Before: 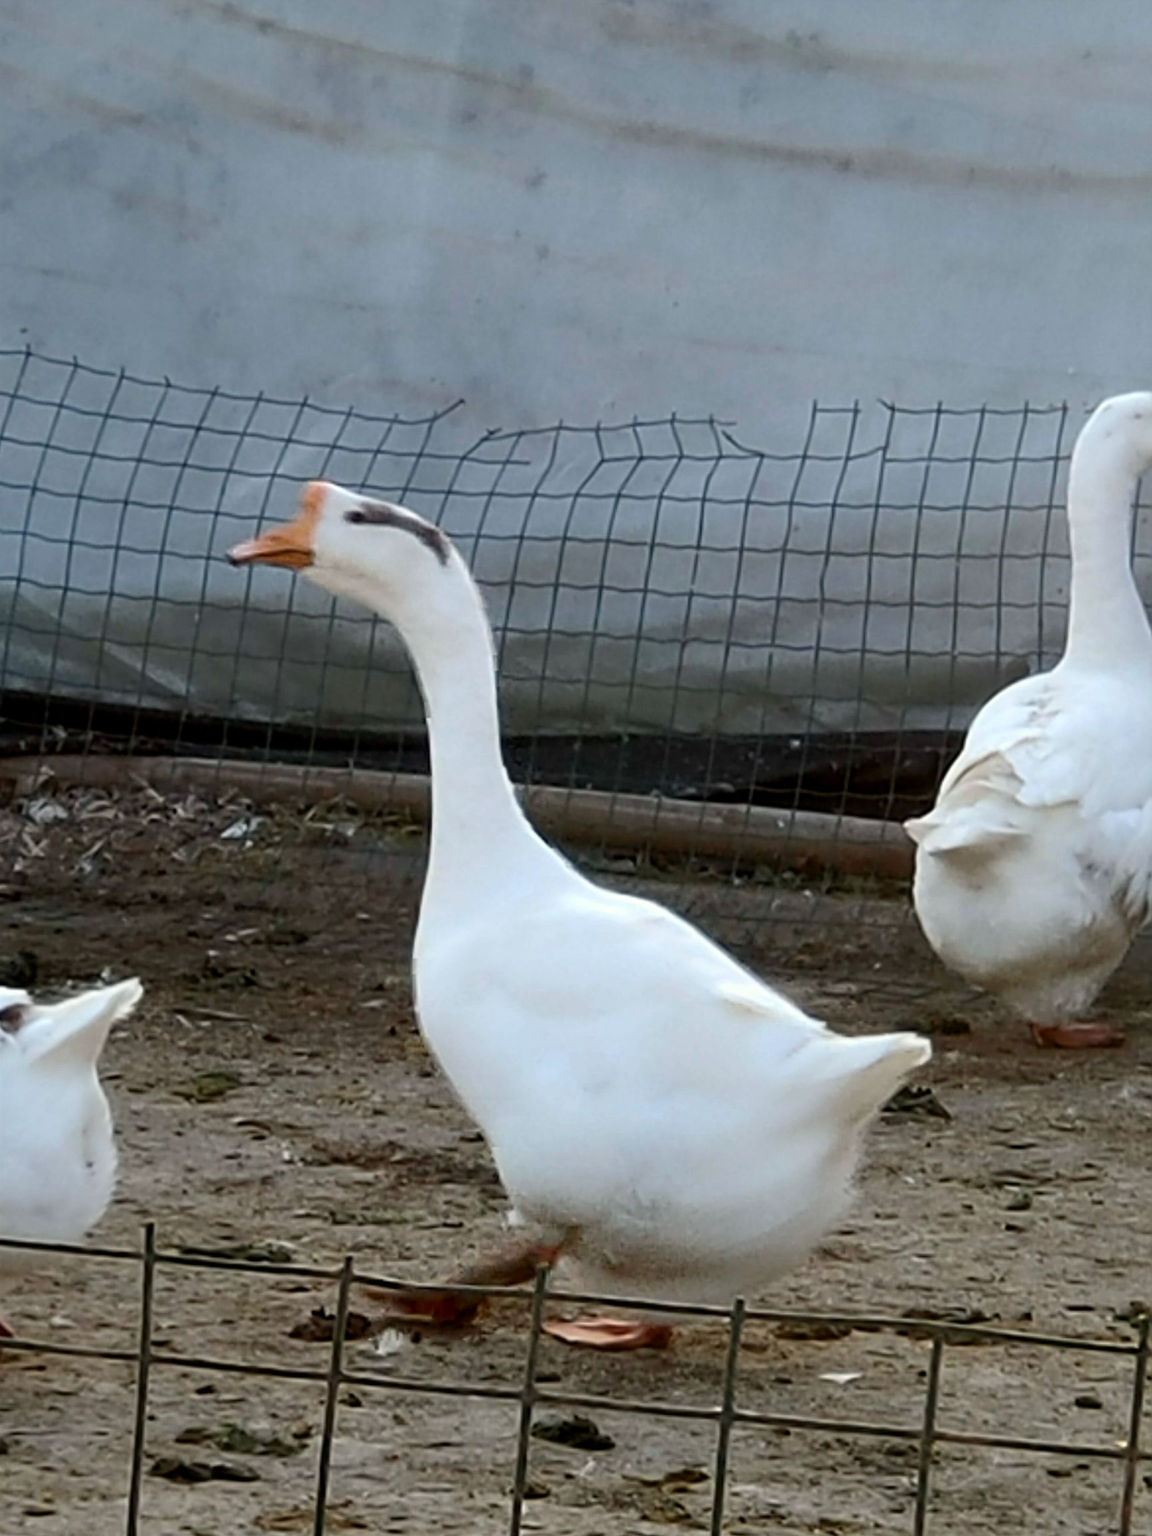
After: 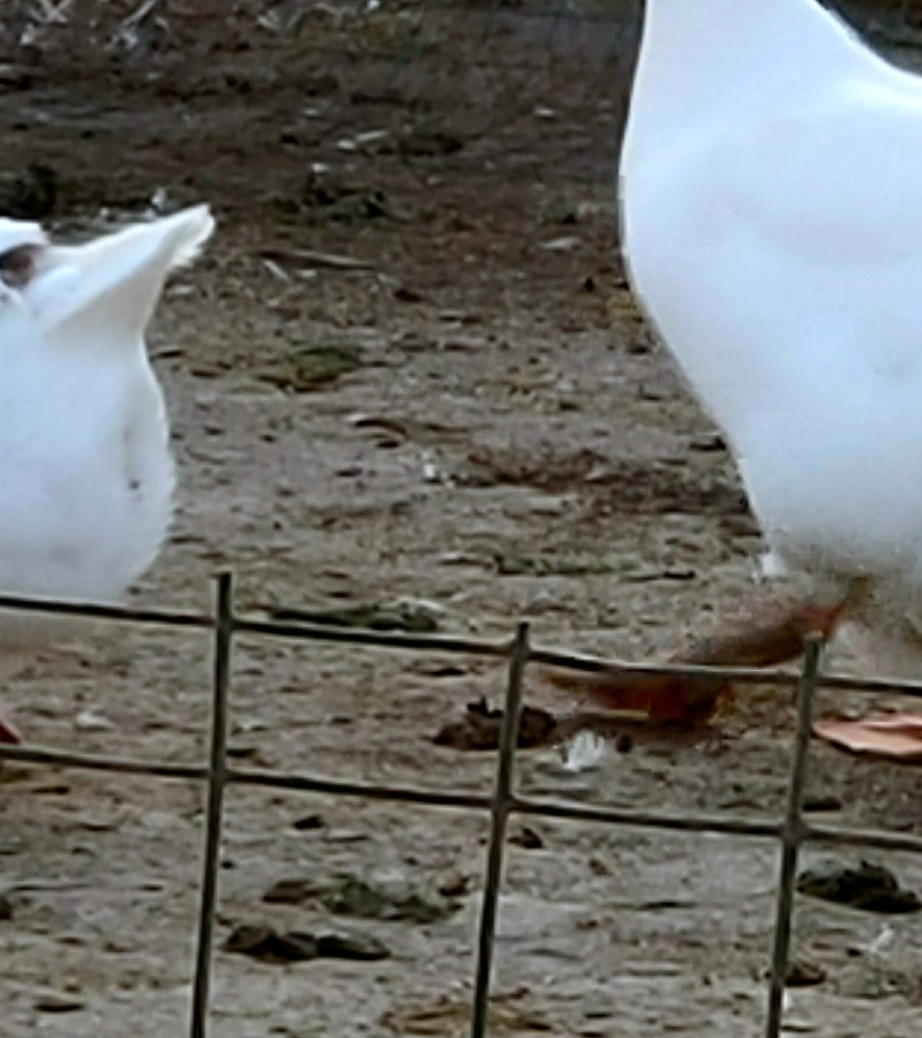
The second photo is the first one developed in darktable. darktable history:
sharpen: radius 5.325, amount 0.312, threshold 26.433
crop and rotate: top 54.778%, right 46.61%, bottom 0.159%
white balance: red 0.967, blue 1.049
